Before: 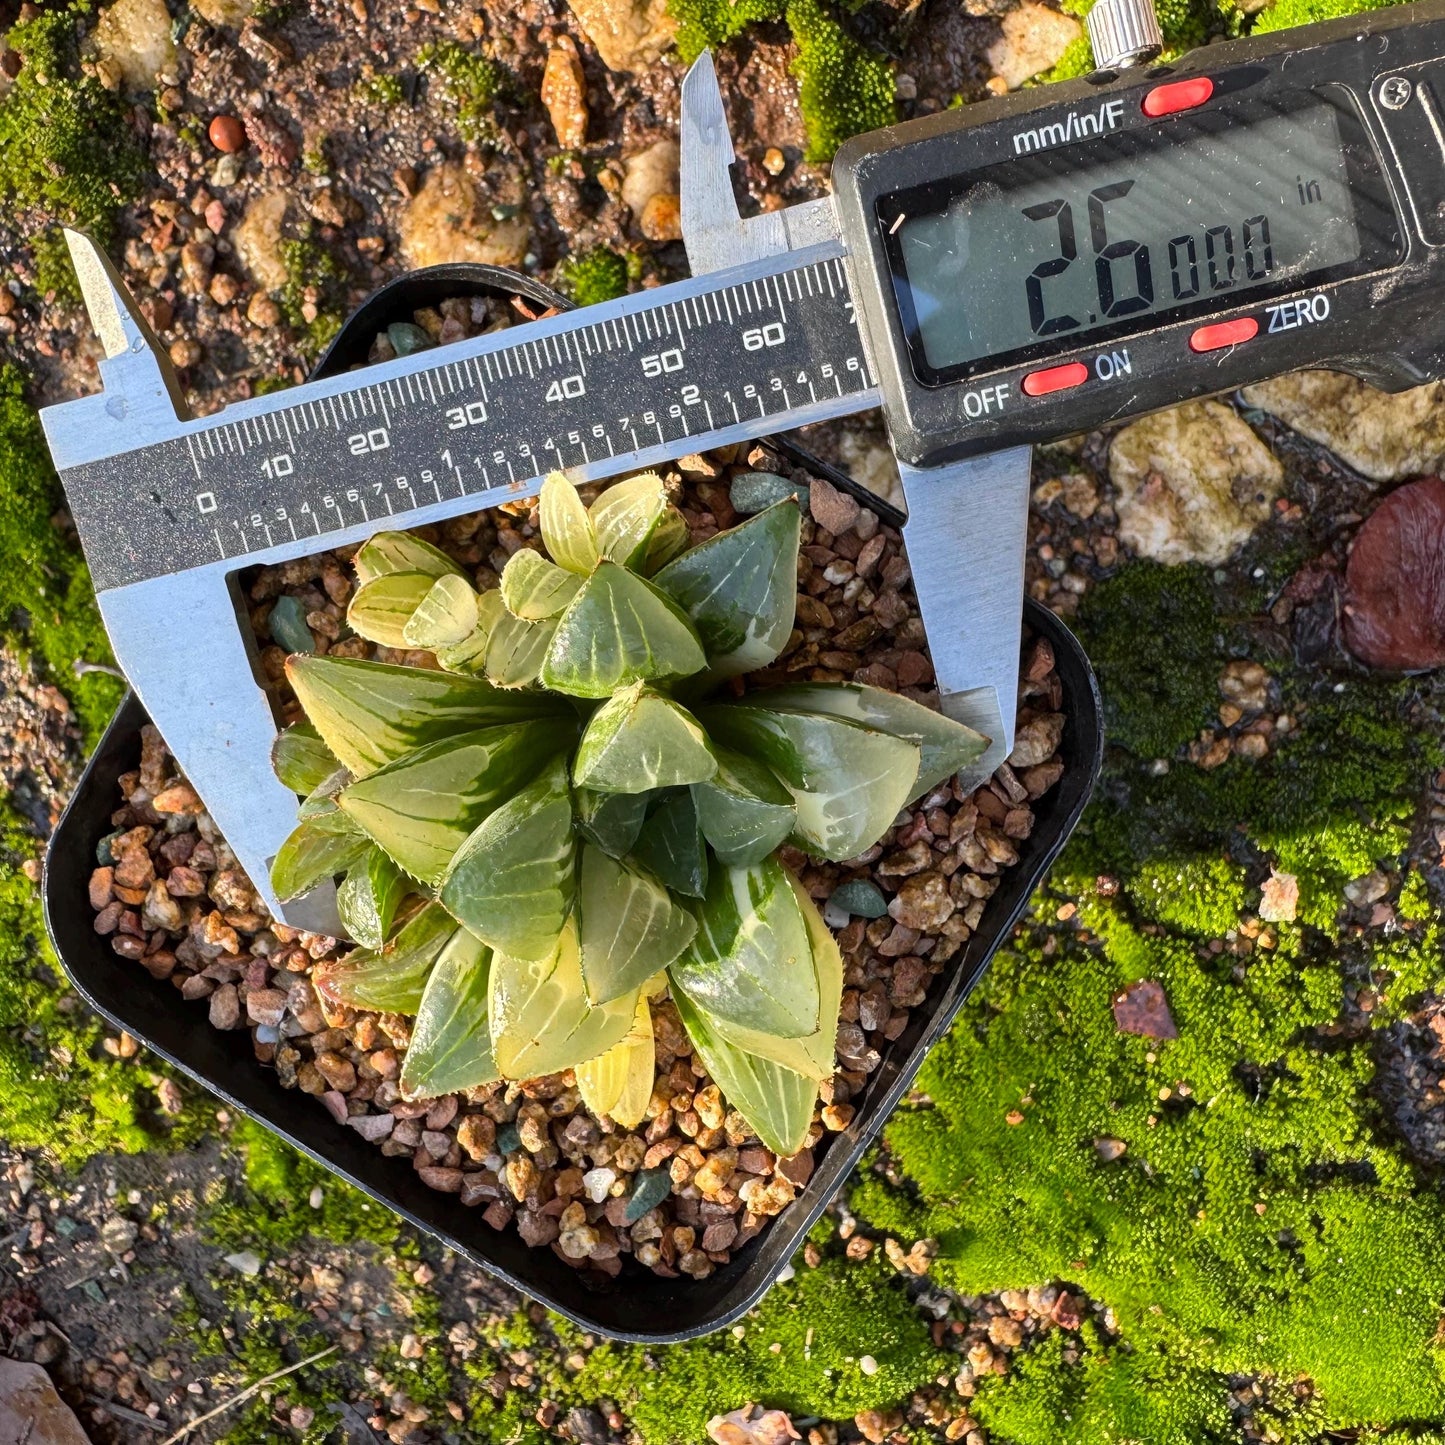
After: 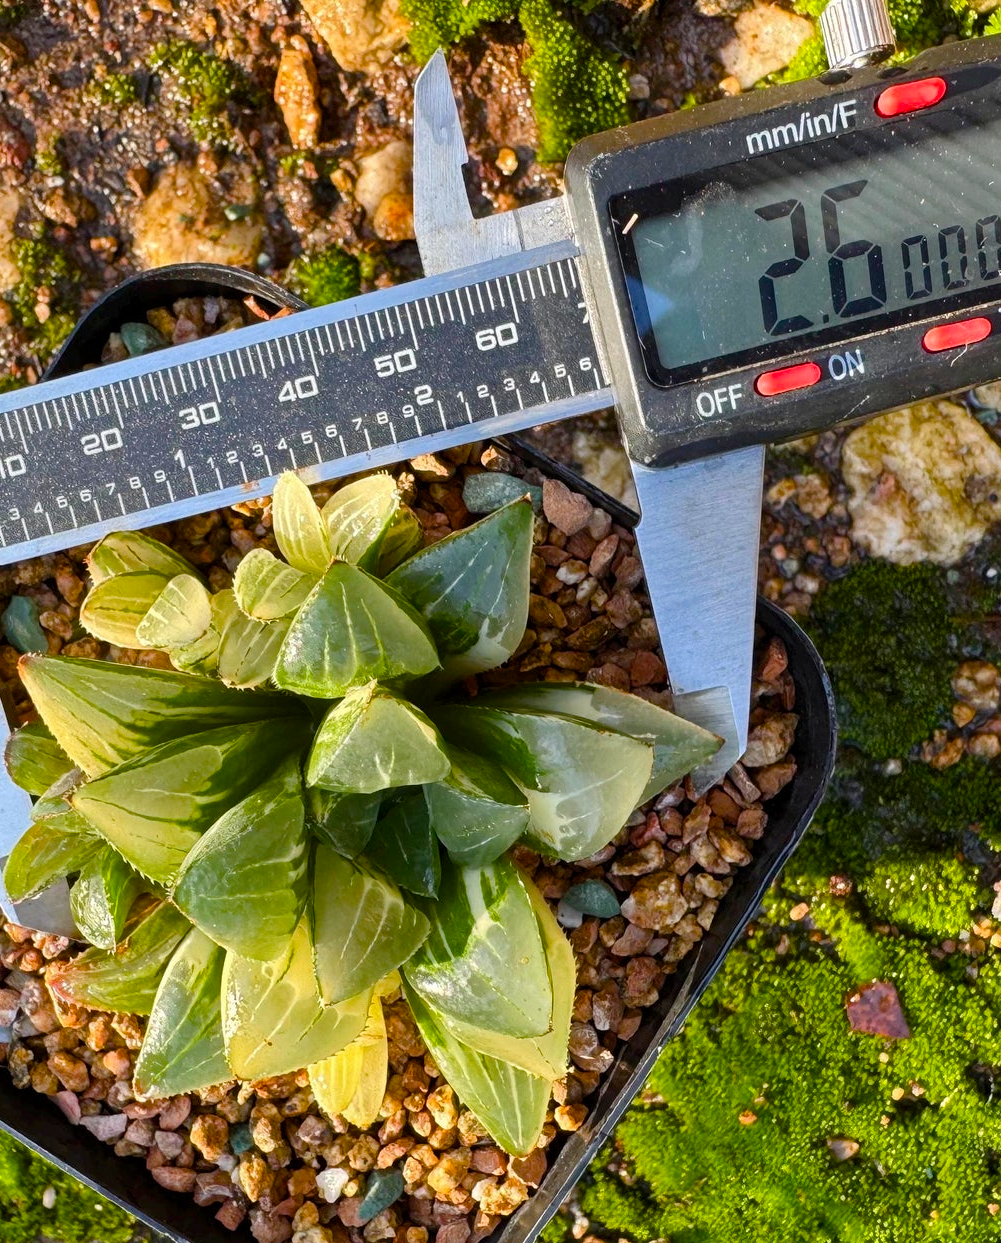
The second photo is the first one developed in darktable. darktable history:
crop: left 18.479%, right 12.2%, bottom 13.971%
color balance rgb: perceptual saturation grading › global saturation 35%, perceptual saturation grading › highlights -30%, perceptual saturation grading › shadows 35%, perceptual brilliance grading › global brilliance 3%, perceptual brilliance grading › highlights -3%, perceptual brilliance grading › shadows 3%
